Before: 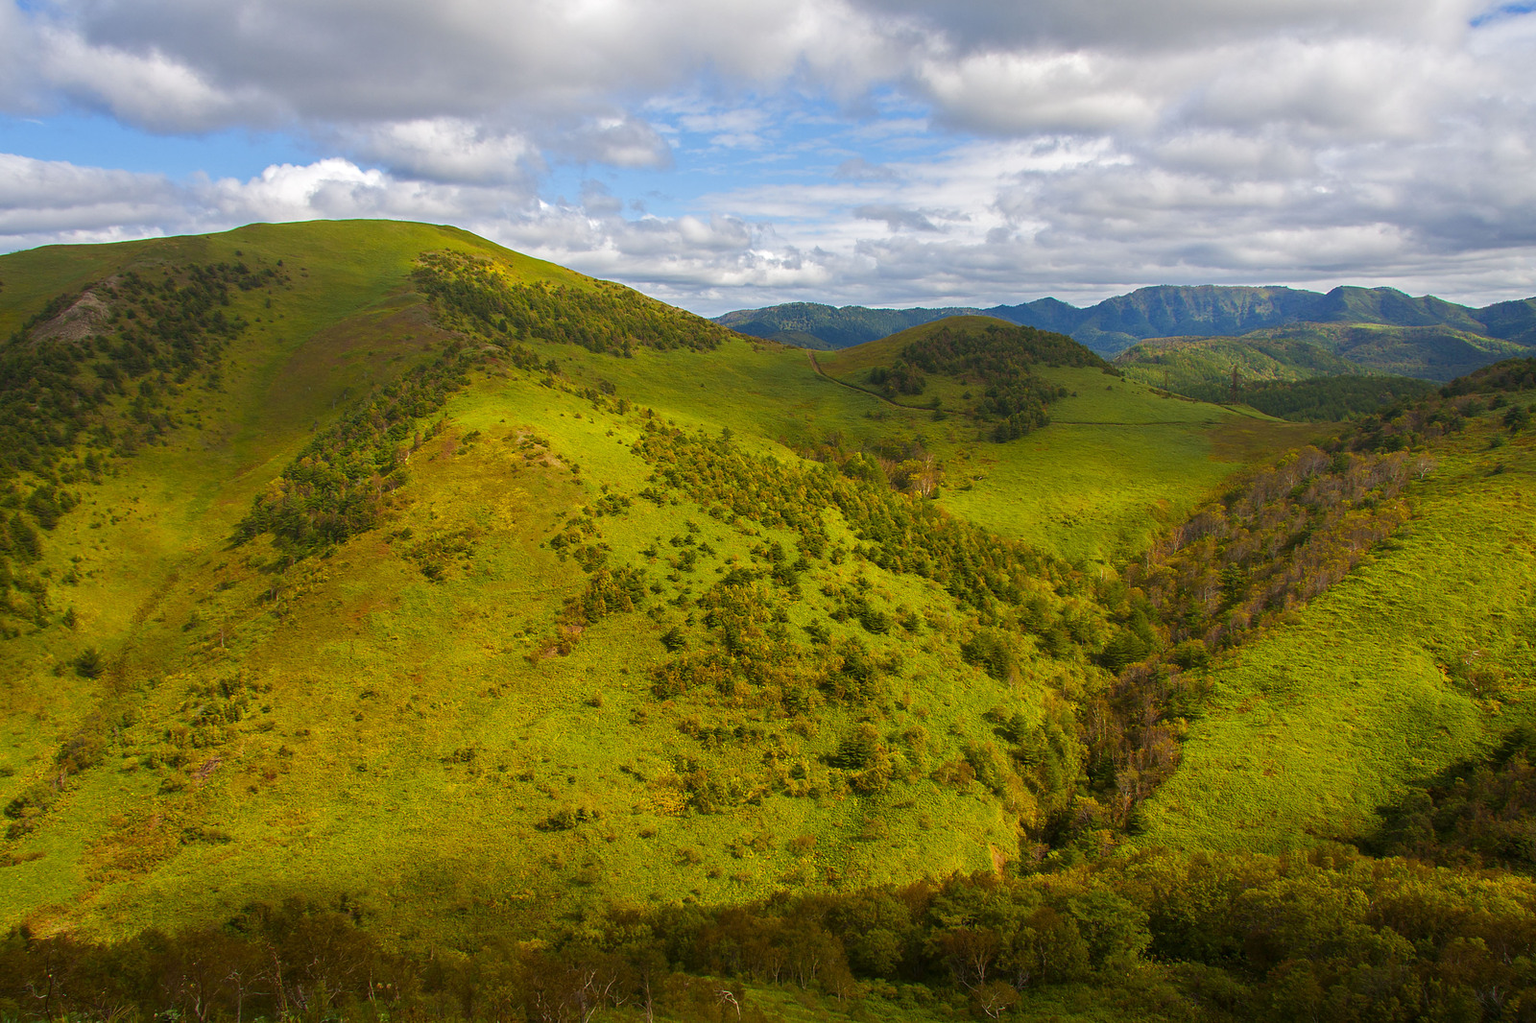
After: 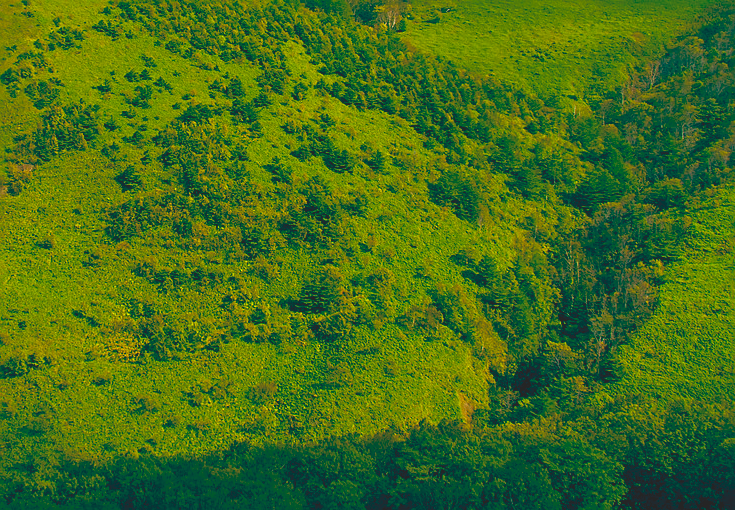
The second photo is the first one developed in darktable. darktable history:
contrast brightness saturation: contrast -0.297
crop: left 35.817%, top 45.872%, right 18.23%, bottom 6.172%
tone equalizer: on, module defaults
sharpen: on, module defaults
exposure: exposure -0.111 EV, compensate exposure bias true, compensate highlight preservation false
color balance rgb: global offset › luminance -0.528%, global offset › chroma 0.901%, global offset › hue 176.43°, perceptual saturation grading › global saturation 0.647%, global vibrance 26.707%, contrast 6.506%
